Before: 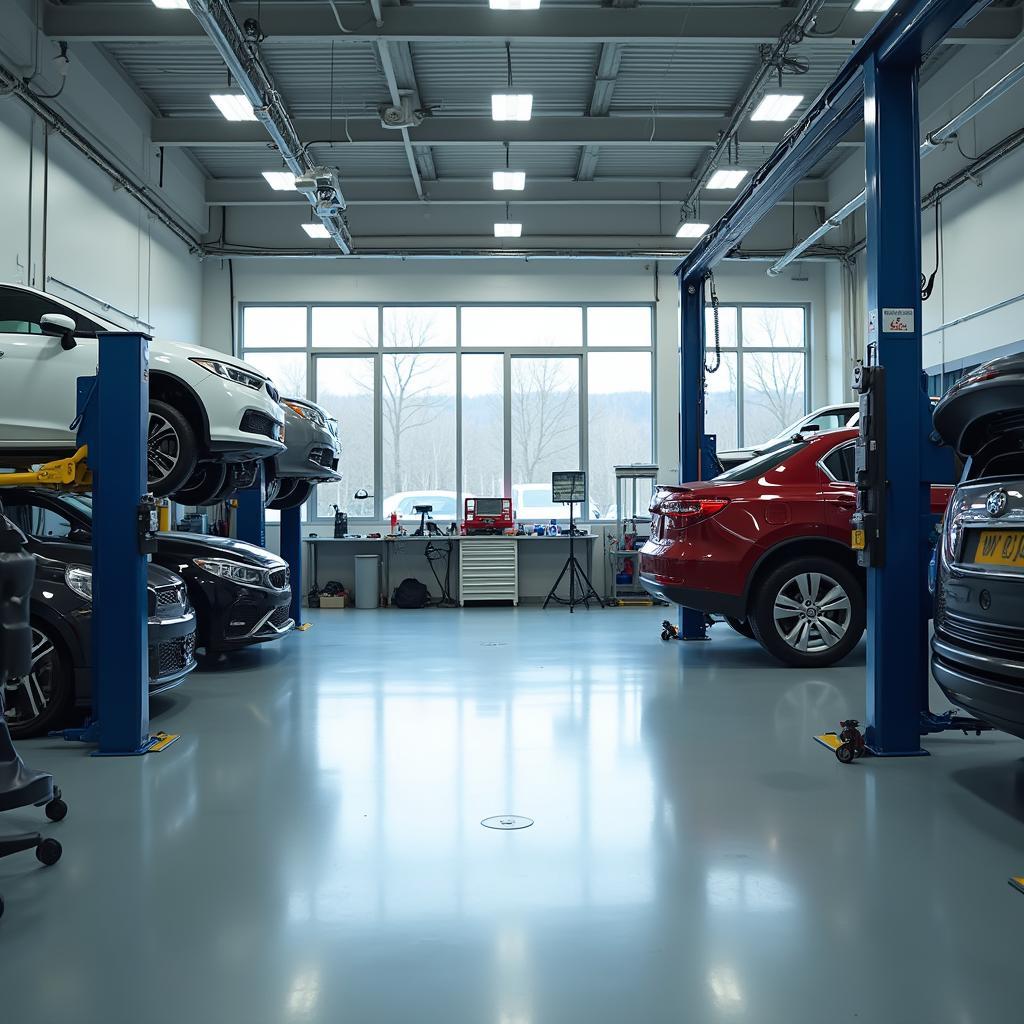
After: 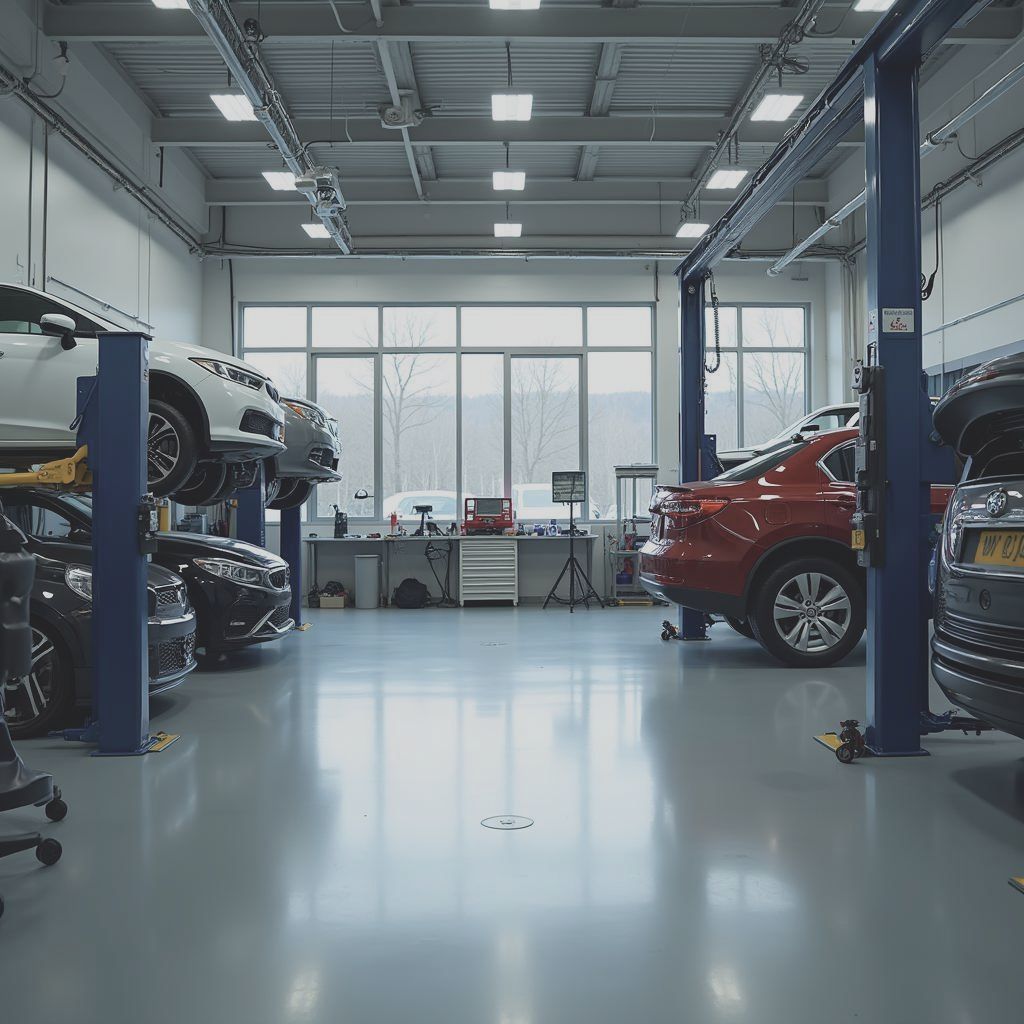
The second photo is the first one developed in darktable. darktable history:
contrast brightness saturation: contrast -0.263, saturation -0.432
